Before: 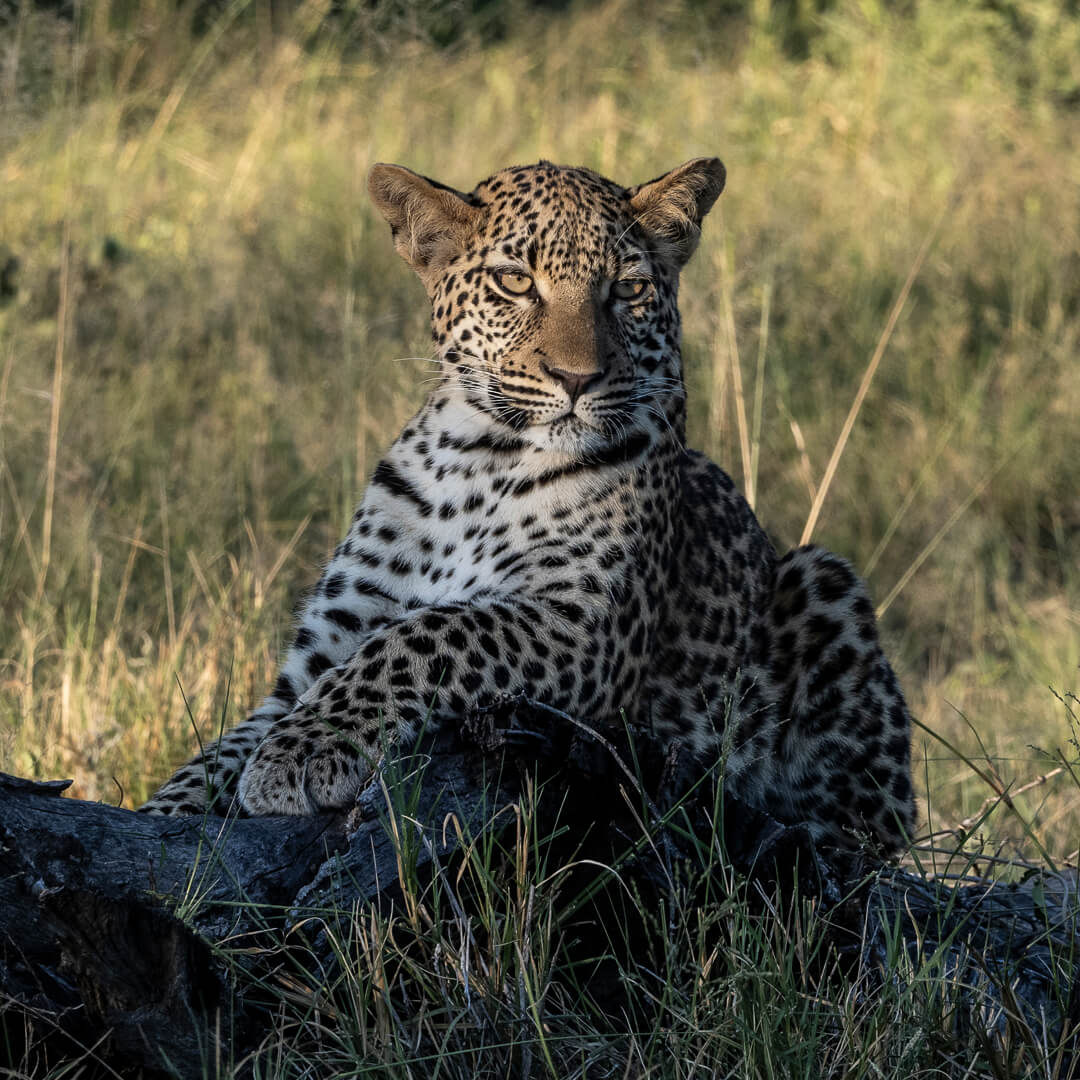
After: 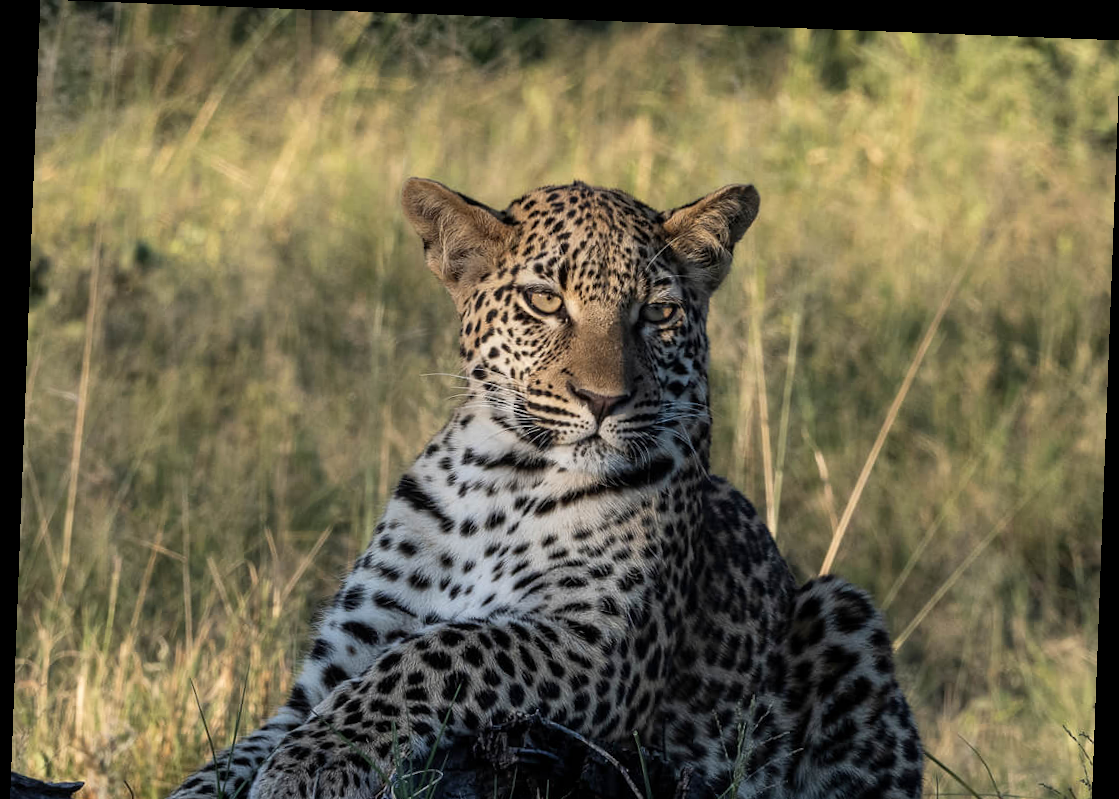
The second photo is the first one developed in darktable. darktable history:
crop: bottom 28.576%
rotate and perspective: rotation 2.17°, automatic cropping off
